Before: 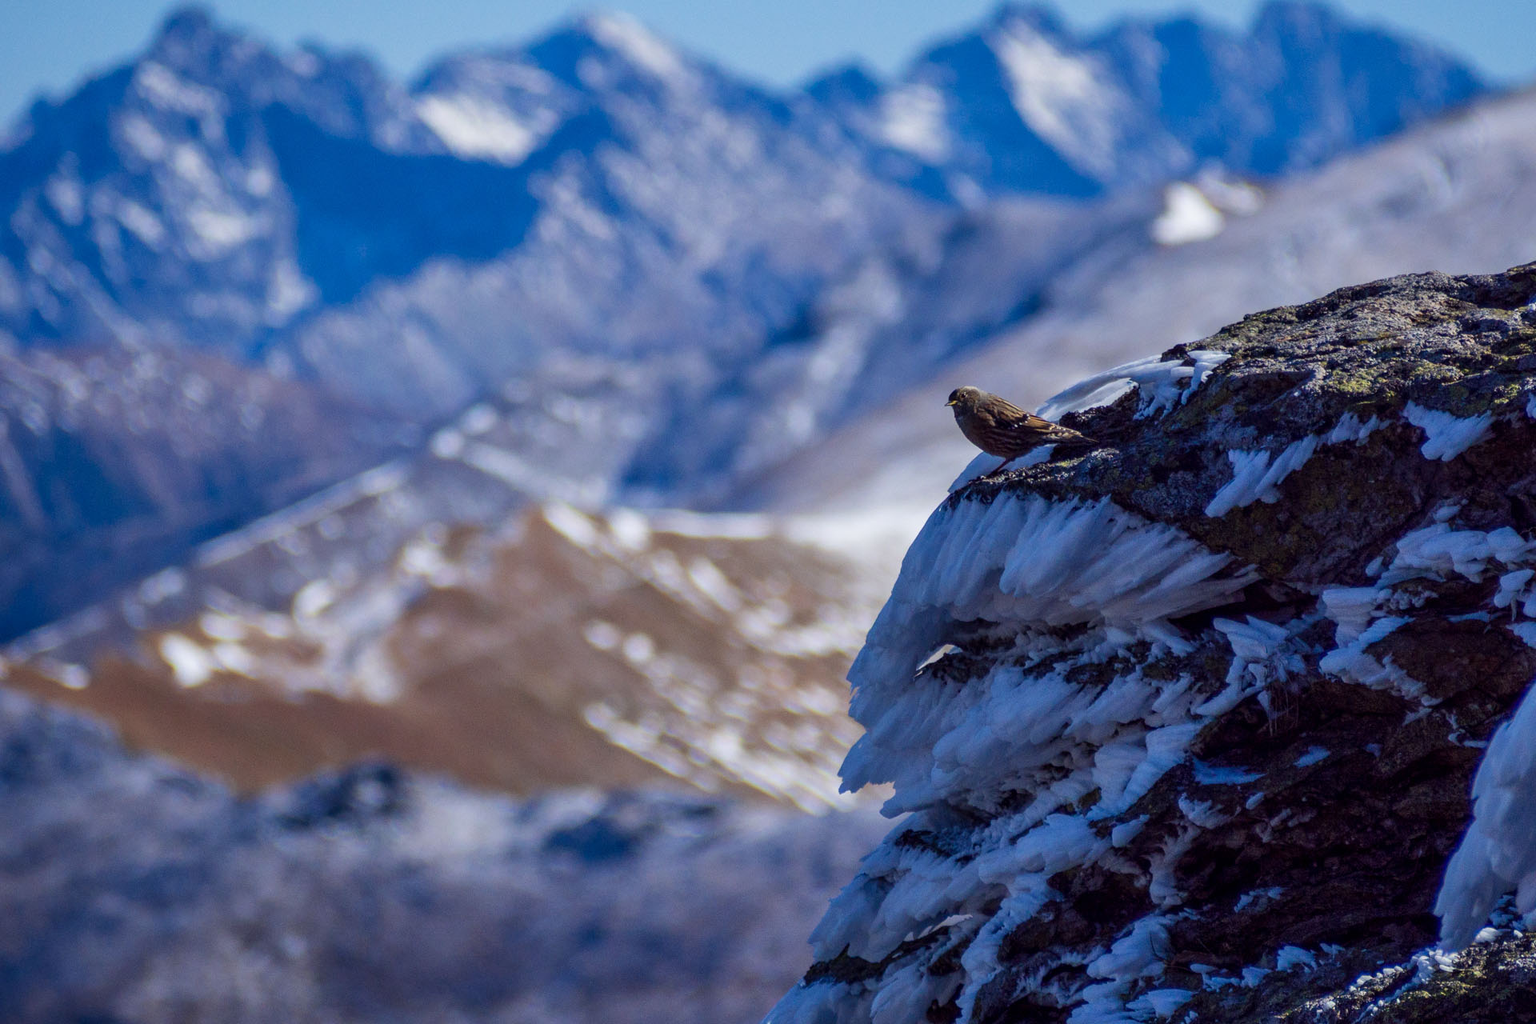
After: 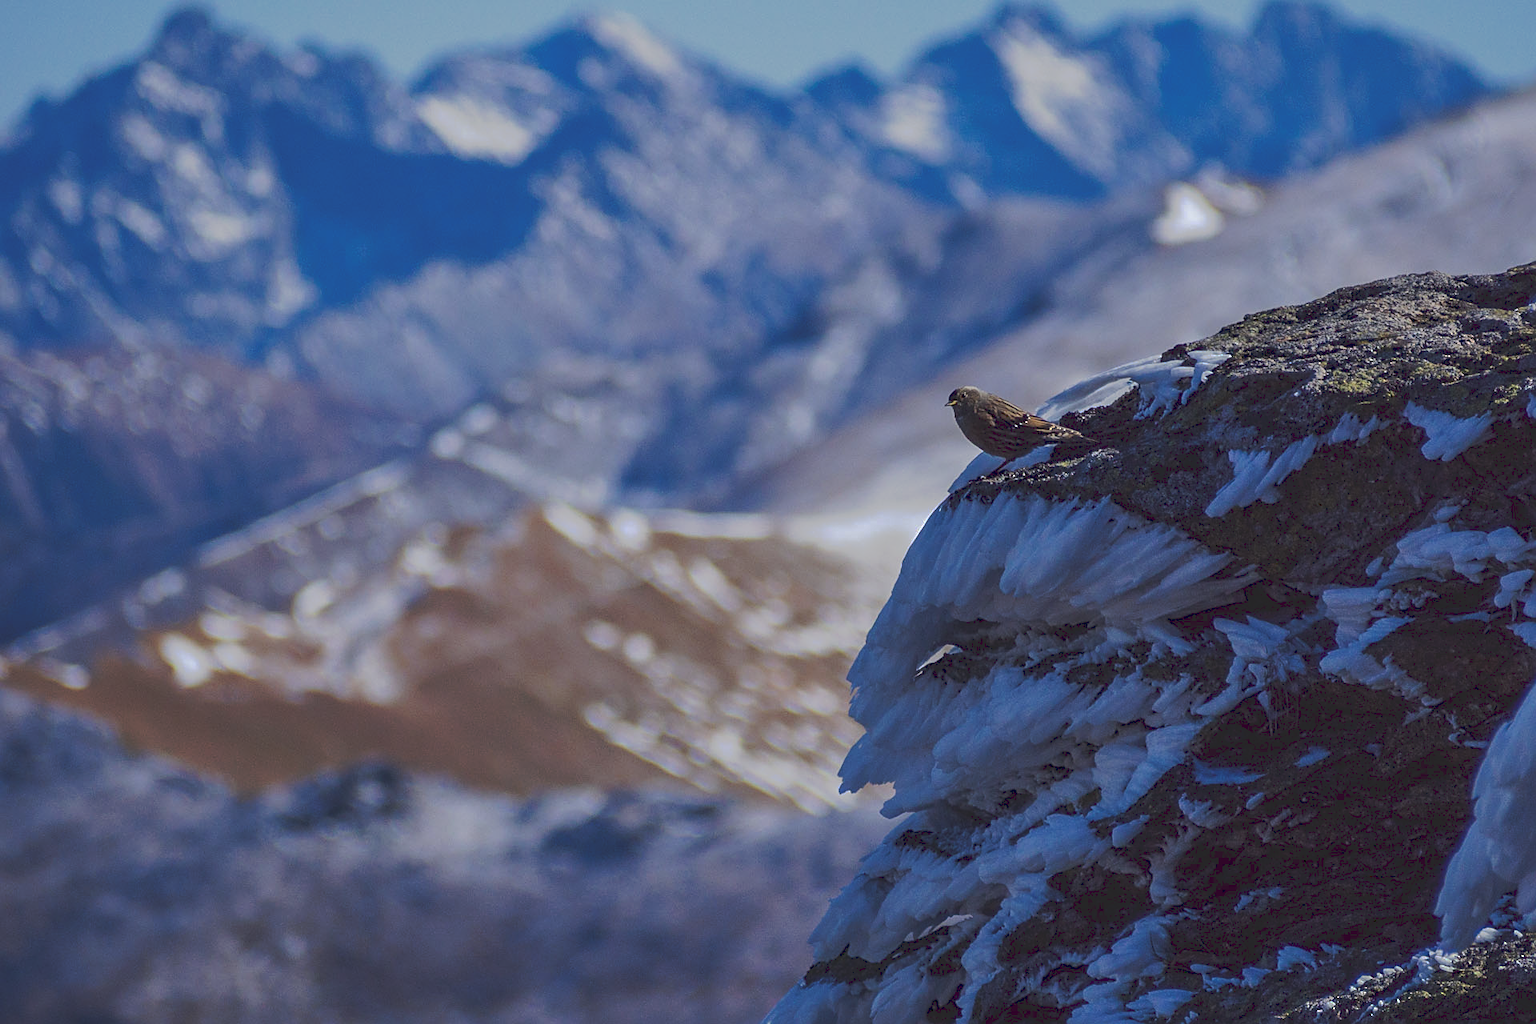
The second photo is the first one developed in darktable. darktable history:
tone curve: curves: ch0 [(0, 0) (0.003, 0.149) (0.011, 0.152) (0.025, 0.154) (0.044, 0.164) (0.069, 0.179) (0.1, 0.194) (0.136, 0.211) (0.177, 0.232) (0.224, 0.258) (0.277, 0.289) (0.335, 0.326) (0.399, 0.371) (0.468, 0.438) (0.543, 0.504) (0.623, 0.569) (0.709, 0.642) (0.801, 0.716) (0.898, 0.775) (1, 1)], preserve colors none
rotate and perspective: automatic cropping off
sharpen: radius 1.967
